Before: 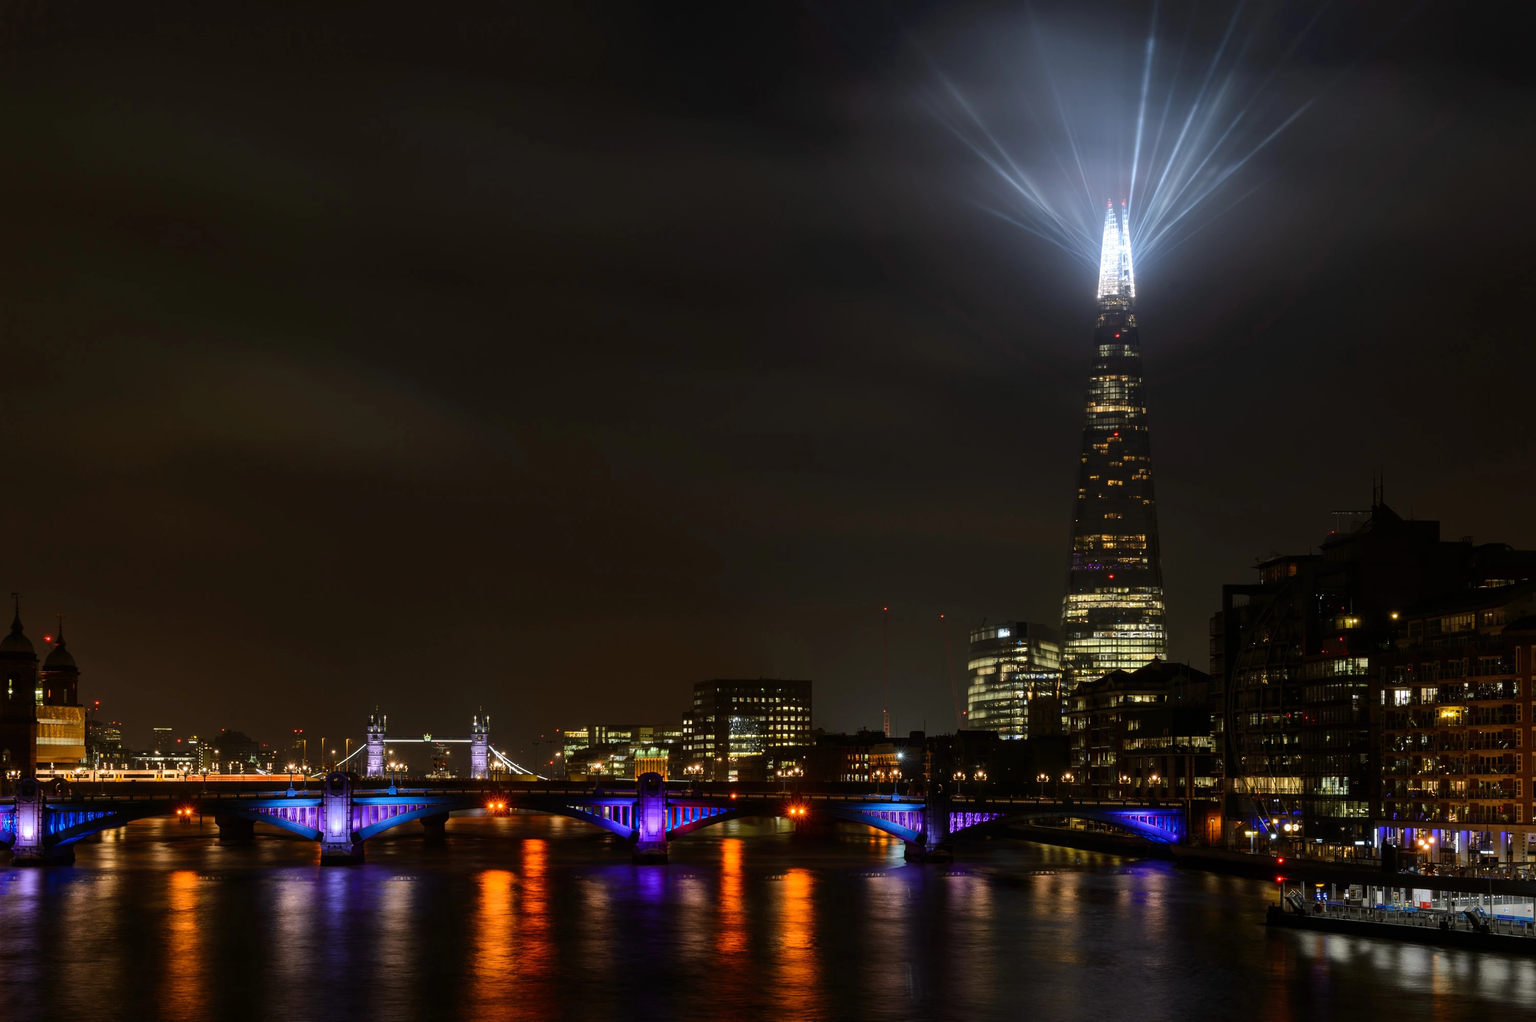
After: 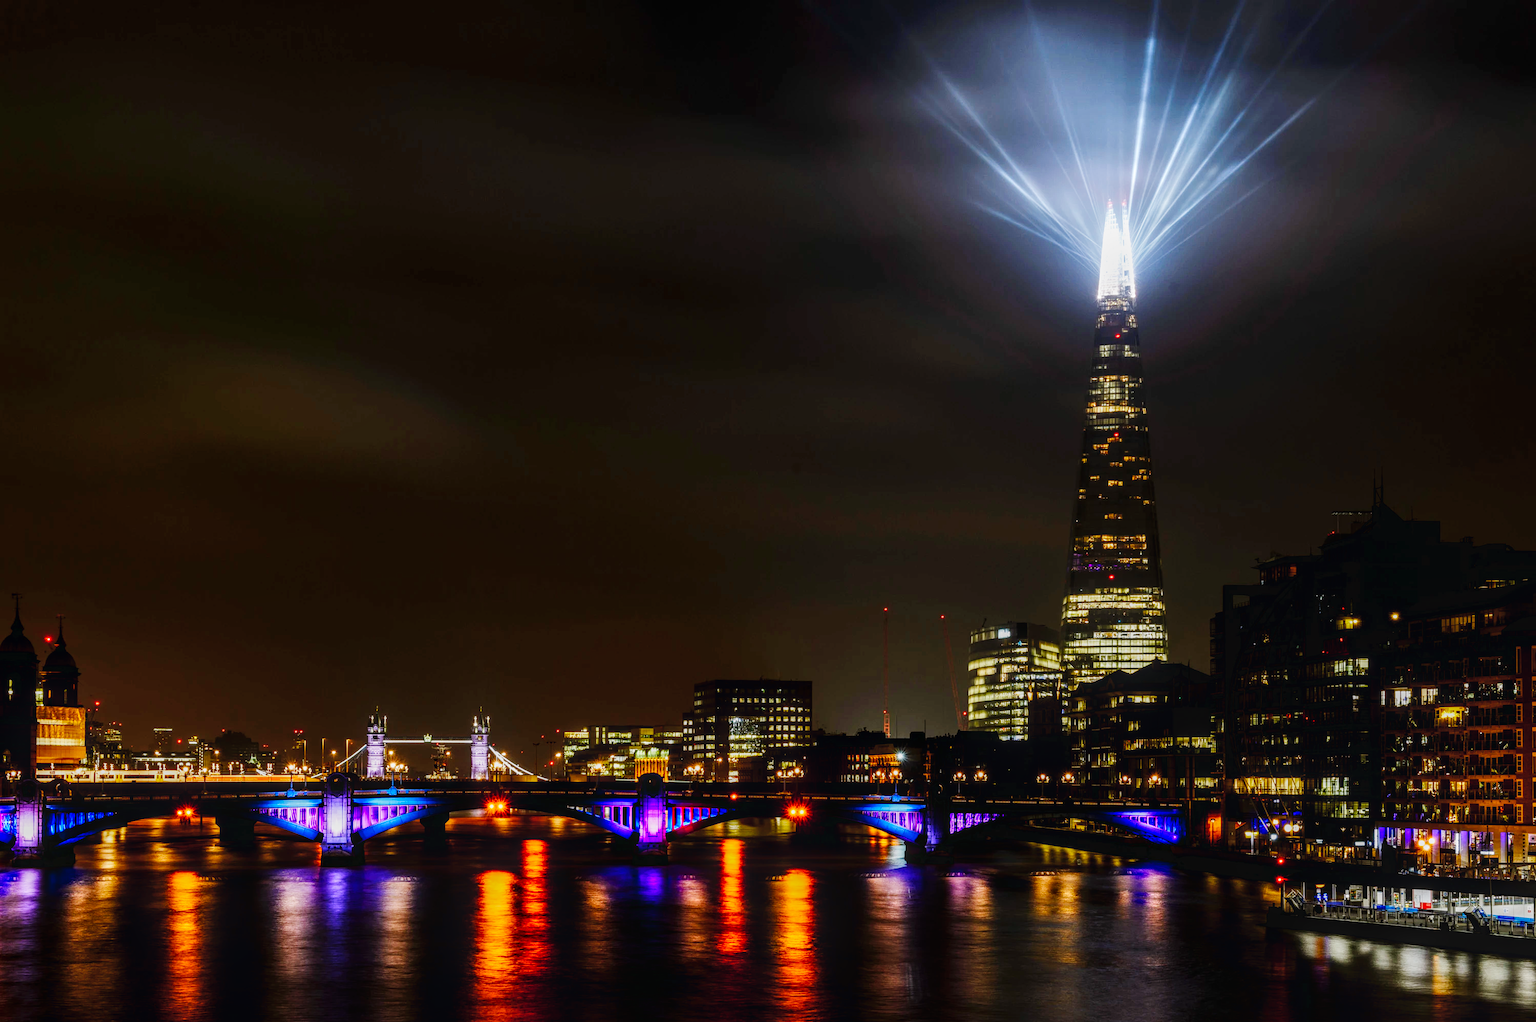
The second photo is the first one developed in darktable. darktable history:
base curve: curves: ch0 [(0, 0.003) (0.001, 0.002) (0.006, 0.004) (0.02, 0.022) (0.048, 0.086) (0.094, 0.234) (0.162, 0.431) (0.258, 0.629) (0.385, 0.8) (0.548, 0.918) (0.751, 0.988) (1, 1)], preserve colors none
local contrast: highlights 6%, shadows 2%, detail 133%
exposure: black level correction 0.001, compensate exposure bias true, compensate highlight preservation false
color balance rgb: perceptual saturation grading › global saturation 20%, perceptual saturation grading › highlights -25.798%, perceptual saturation grading › shadows 25.908%
